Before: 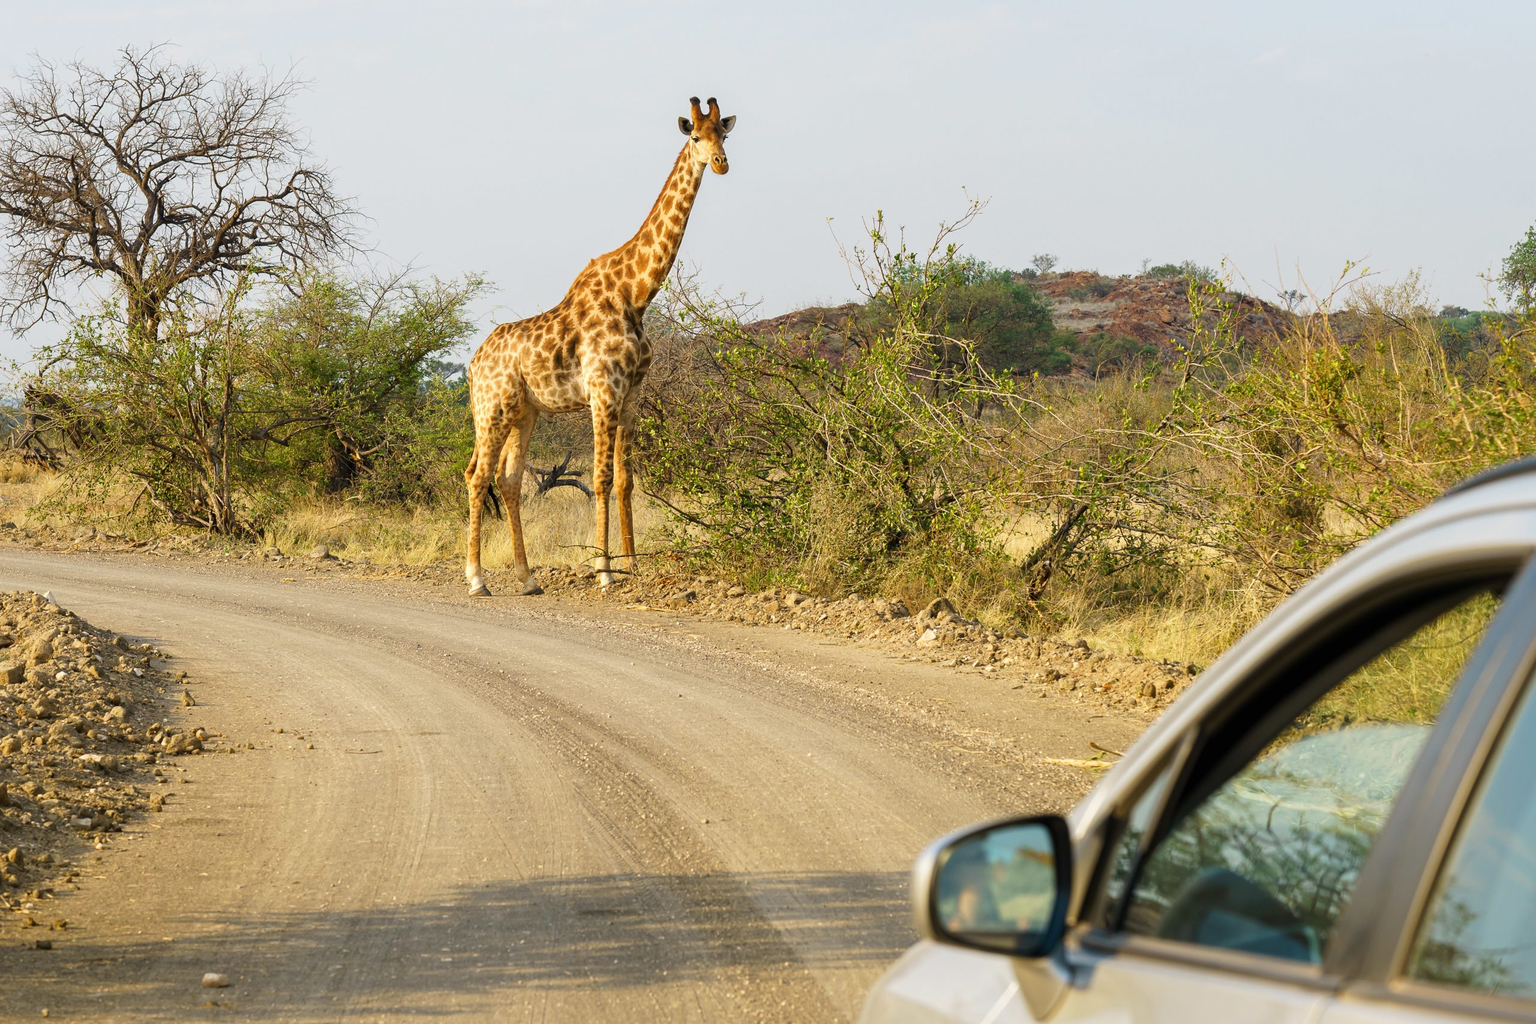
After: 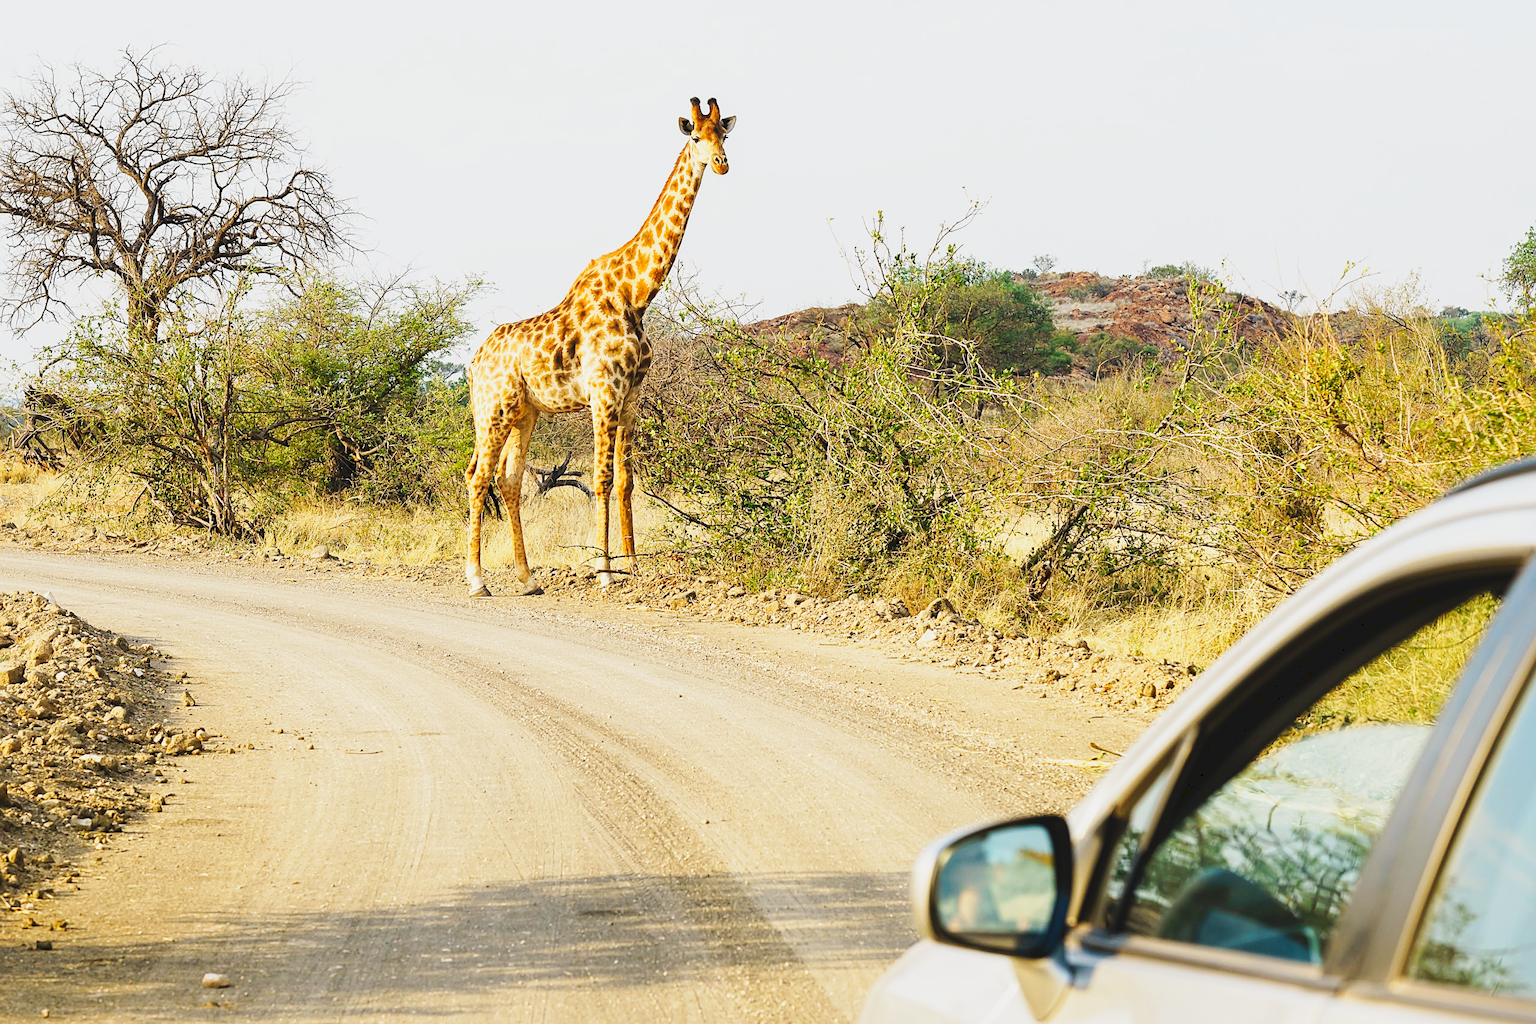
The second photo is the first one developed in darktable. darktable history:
sharpen: on, module defaults
tone curve: curves: ch0 [(0, 0) (0.003, 0.077) (0.011, 0.078) (0.025, 0.078) (0.044, 0.08) (0.069, 0.088) (0.1, 0.102) (0.136, 0.12) (0.177, 0.148) (0.224, 0.191) (0.277, 0.261) (0.335, 0.335) (0.399, 0.419) (0.468, 0.522) (0.543, 0.611) (0.623, 0.702) (0.709, 0.779) (0.801, 0.855) (0.898, 0.918) (1, 1)], preserve colors none
base curve: curves: ch0 [(0, 0) (0.088, 0.125) (0.176, 0.251) (0.354, 0.501) (0.613, 0.749) (1, 0.877)], preserve colors none
